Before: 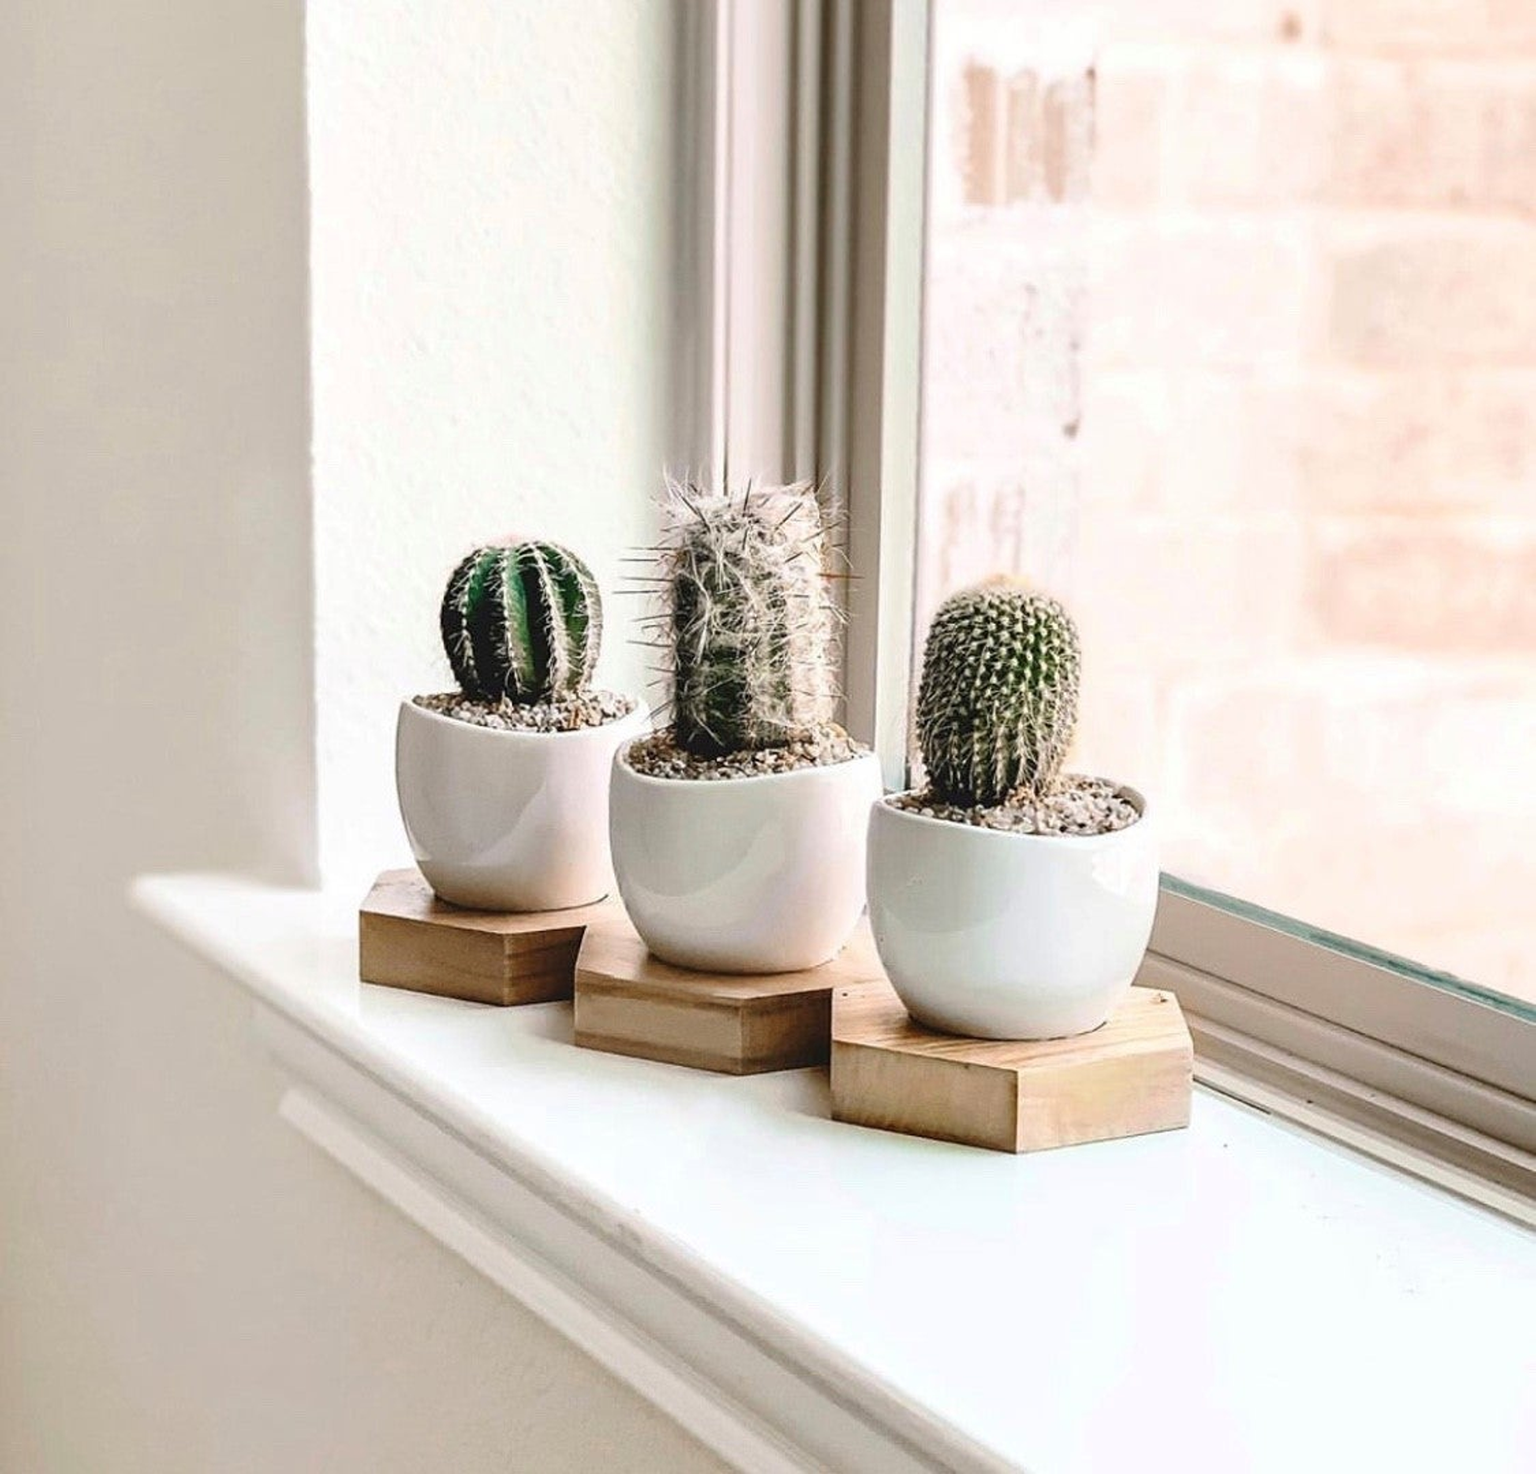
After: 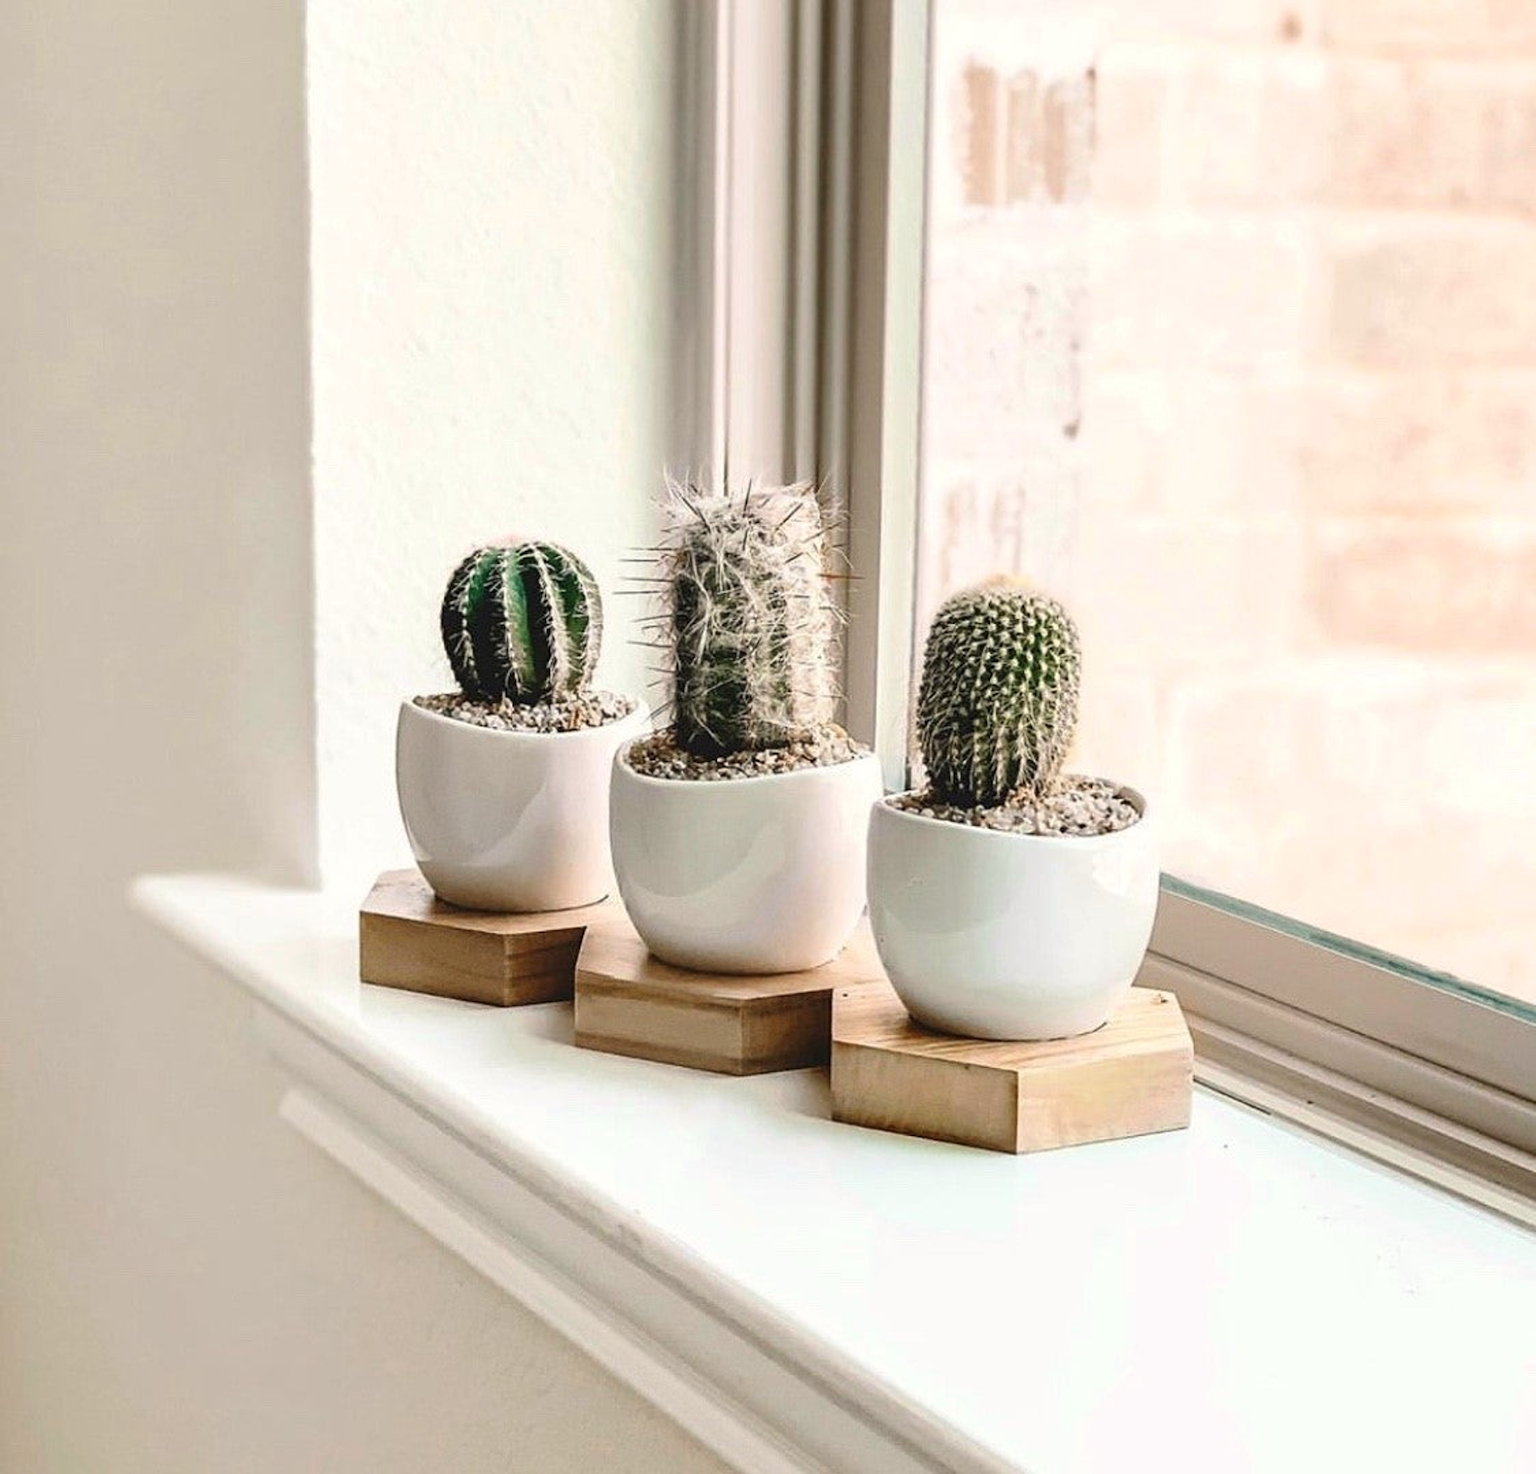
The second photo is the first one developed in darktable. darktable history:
color correction: highlights b* 3.04
